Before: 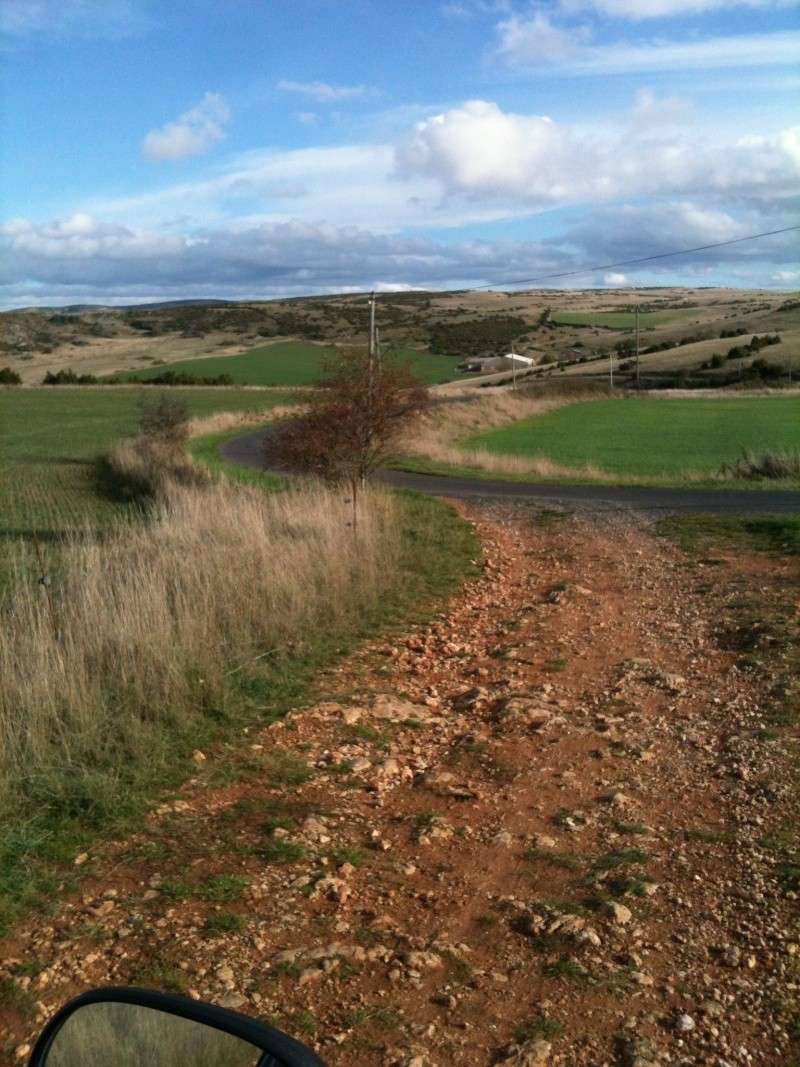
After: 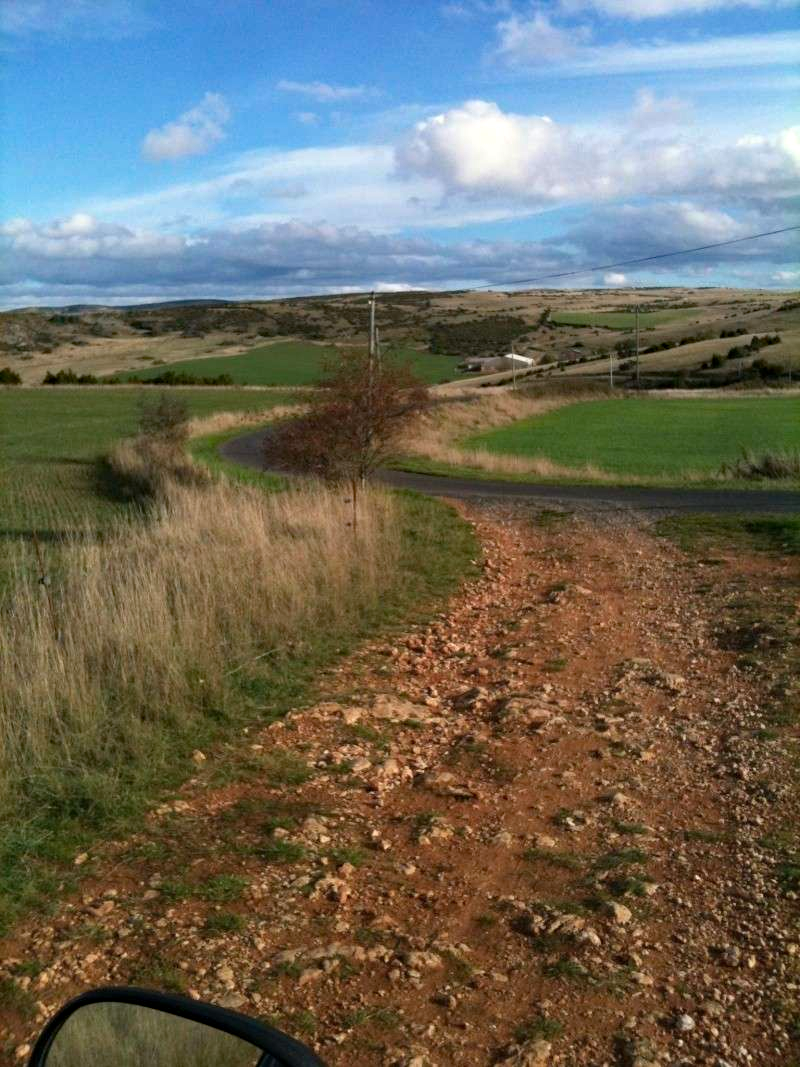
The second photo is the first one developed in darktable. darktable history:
haze removal: strength 0.289, distance 0.249, compatibility mode true, adaptive false
